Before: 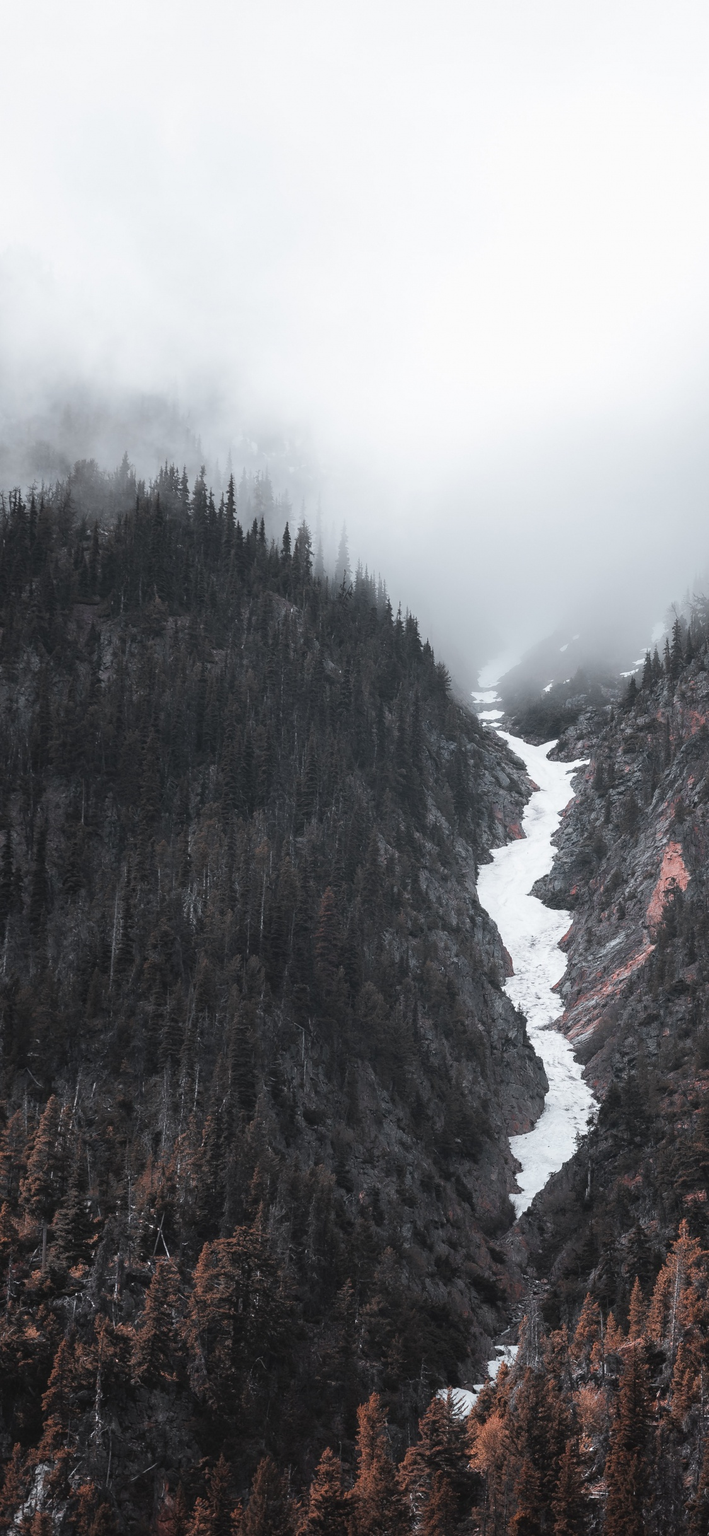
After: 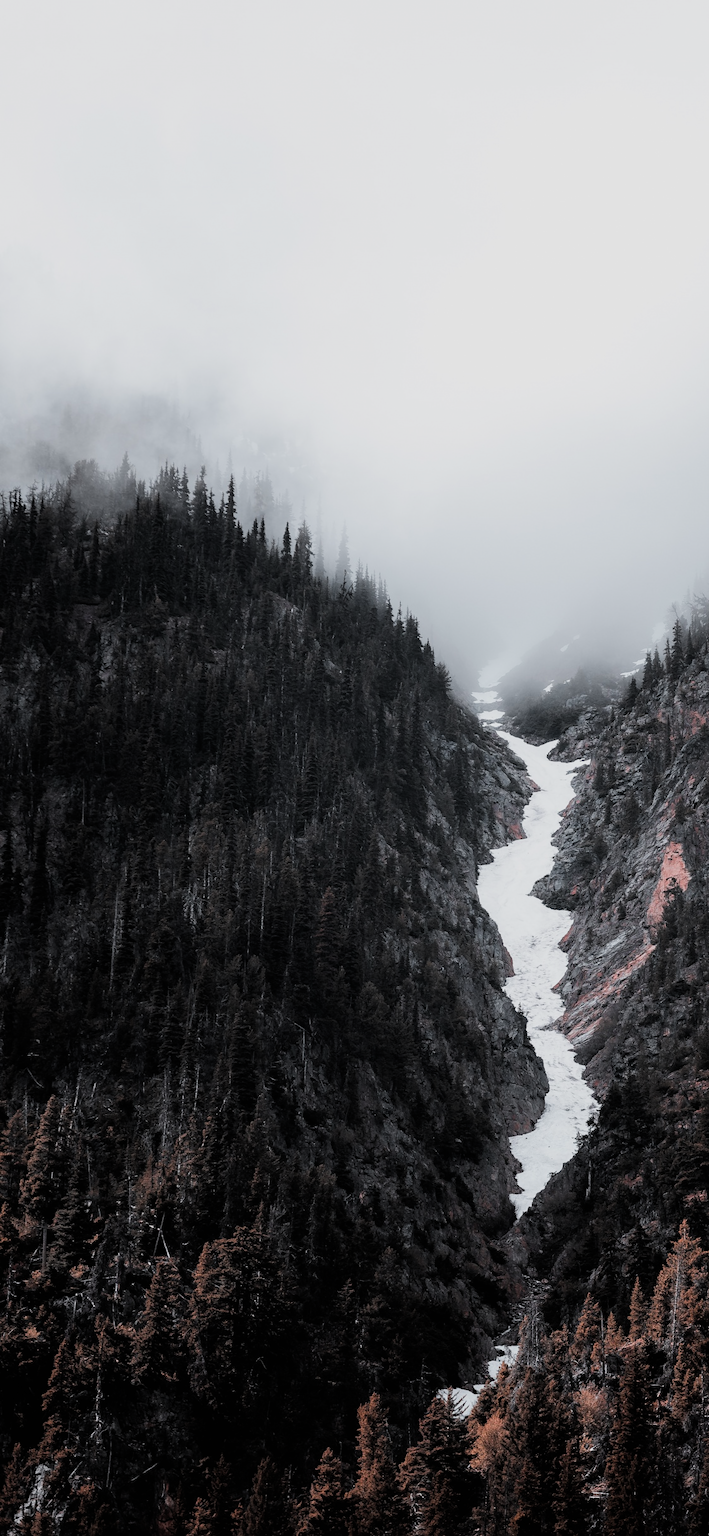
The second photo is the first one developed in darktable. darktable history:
filmic rgb: black relative exposure -5.04 EV, white relative exposure 3.96 EV, hardness 2.9, contrast 1.298, highlights saturation mix -8.87%
